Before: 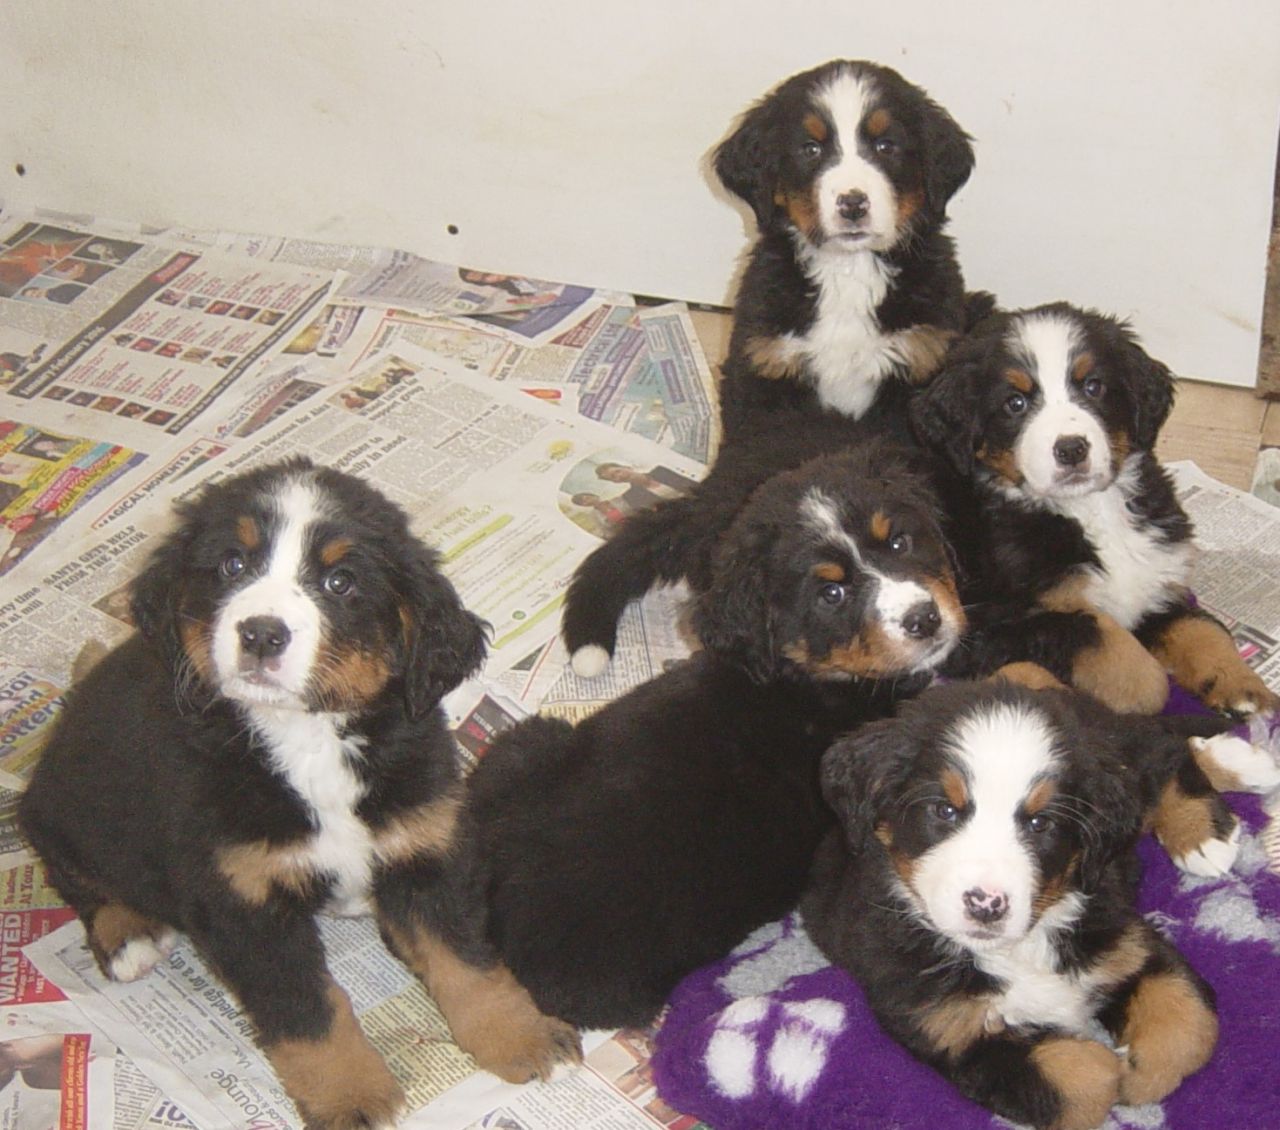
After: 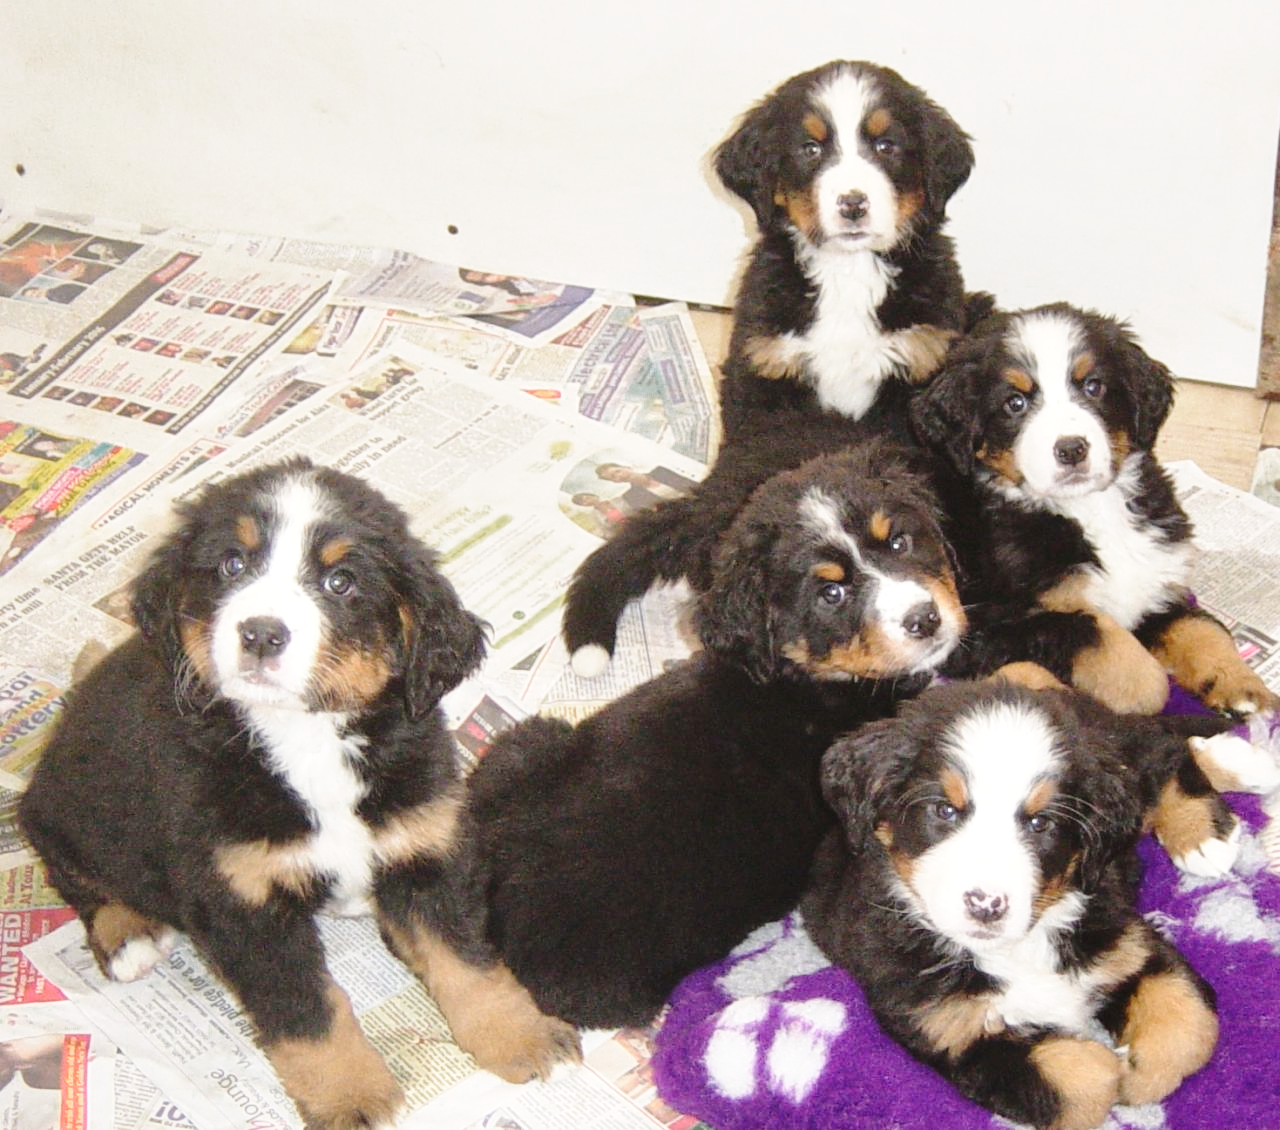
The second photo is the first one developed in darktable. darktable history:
base curve: curves: ch0 [(0, 0) (0.028, 0.03) (0.121, 0.232) (0.46, 0.748) (0.859, 0.968) (1, 1)], preserve colors none
local contrast: mode bilateral grid, contrast 20, coarseness 50, detail 132%, midtone range 0.2
color zones: curves: ch0 [(0.25, 0.5) (0.347, 0.092) (0.75, 0.5)]; ch1 [(0.25, 0.5) (0.33, 0.51) (0.75, 0.5)]
